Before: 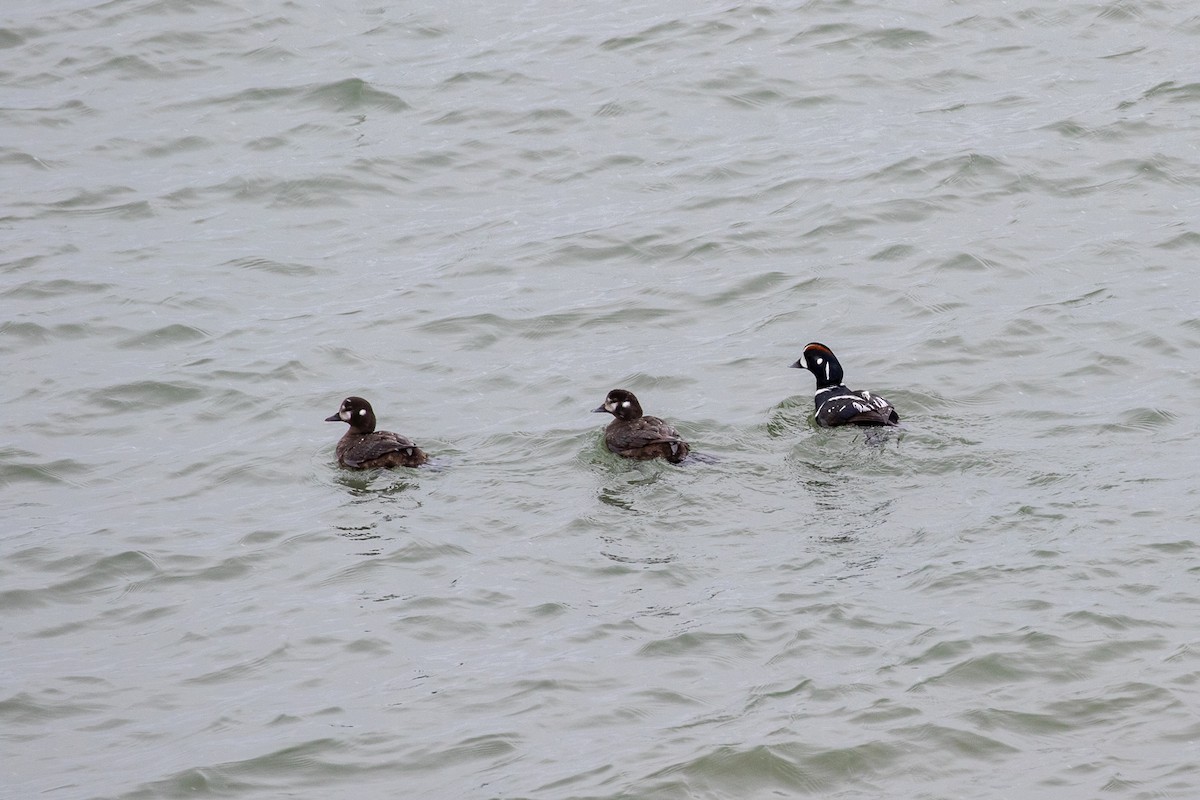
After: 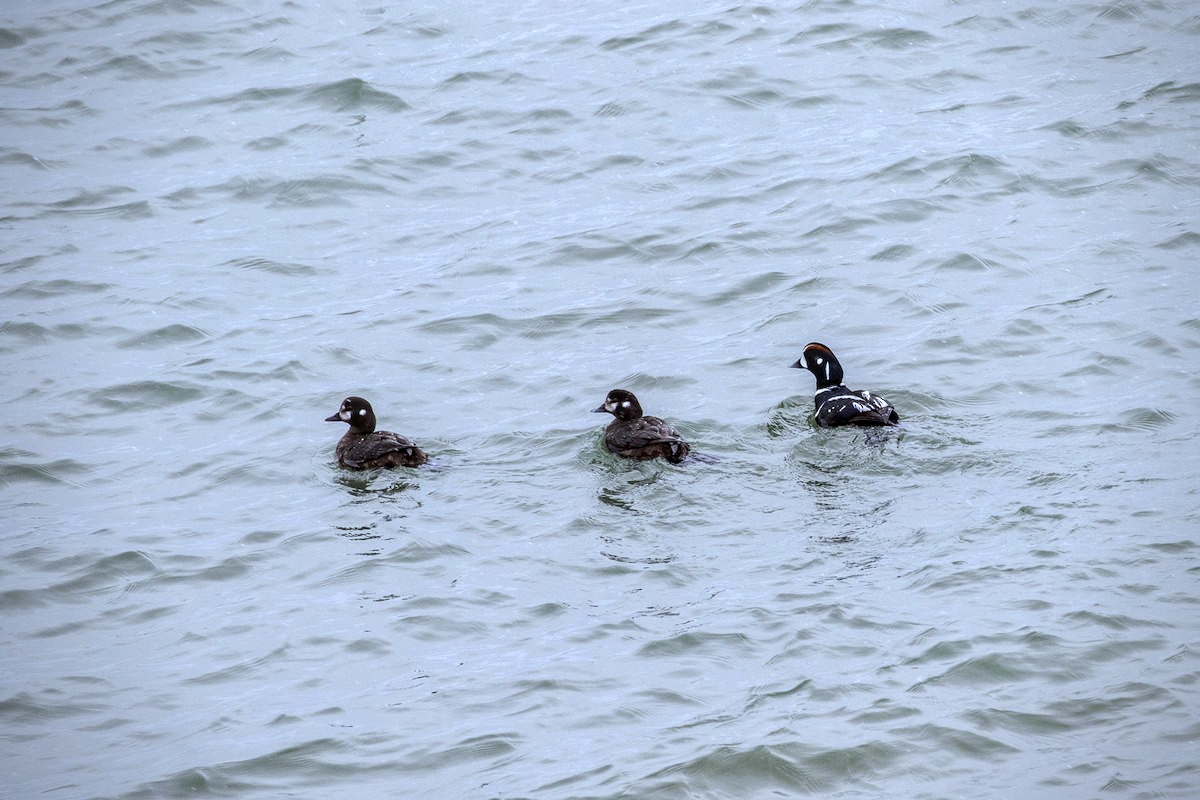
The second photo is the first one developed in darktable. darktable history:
tone equalizer: -8 EV -0.417 EV, -7 EV -0.389 EV, -6 EV -0.333 EV, -5 EV -0.222 EV, -3 EV 0.222 EV, -2 EV 0.333 EV, -1 EV 0.389 EV, +0 EV 0.417 EV, edges refinement/feathering 500, mask exposure compensation -1.57 EV, preserve details no
white balance: red 0.924, blue 1.095
vignetting: saturation 0, unbound false
local contrast: detail 130%
